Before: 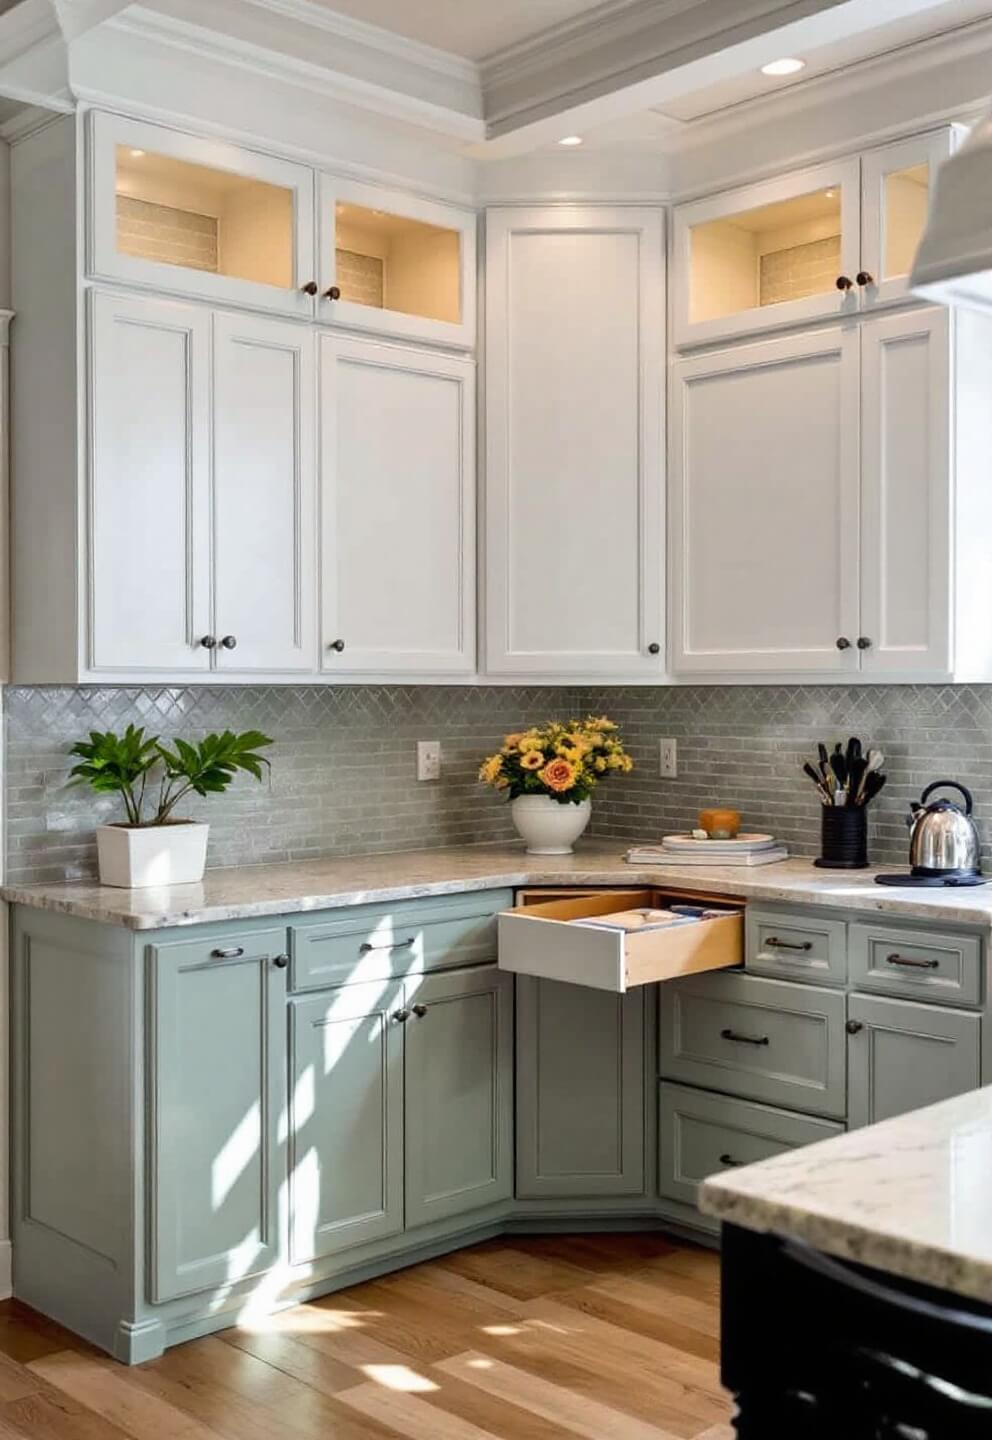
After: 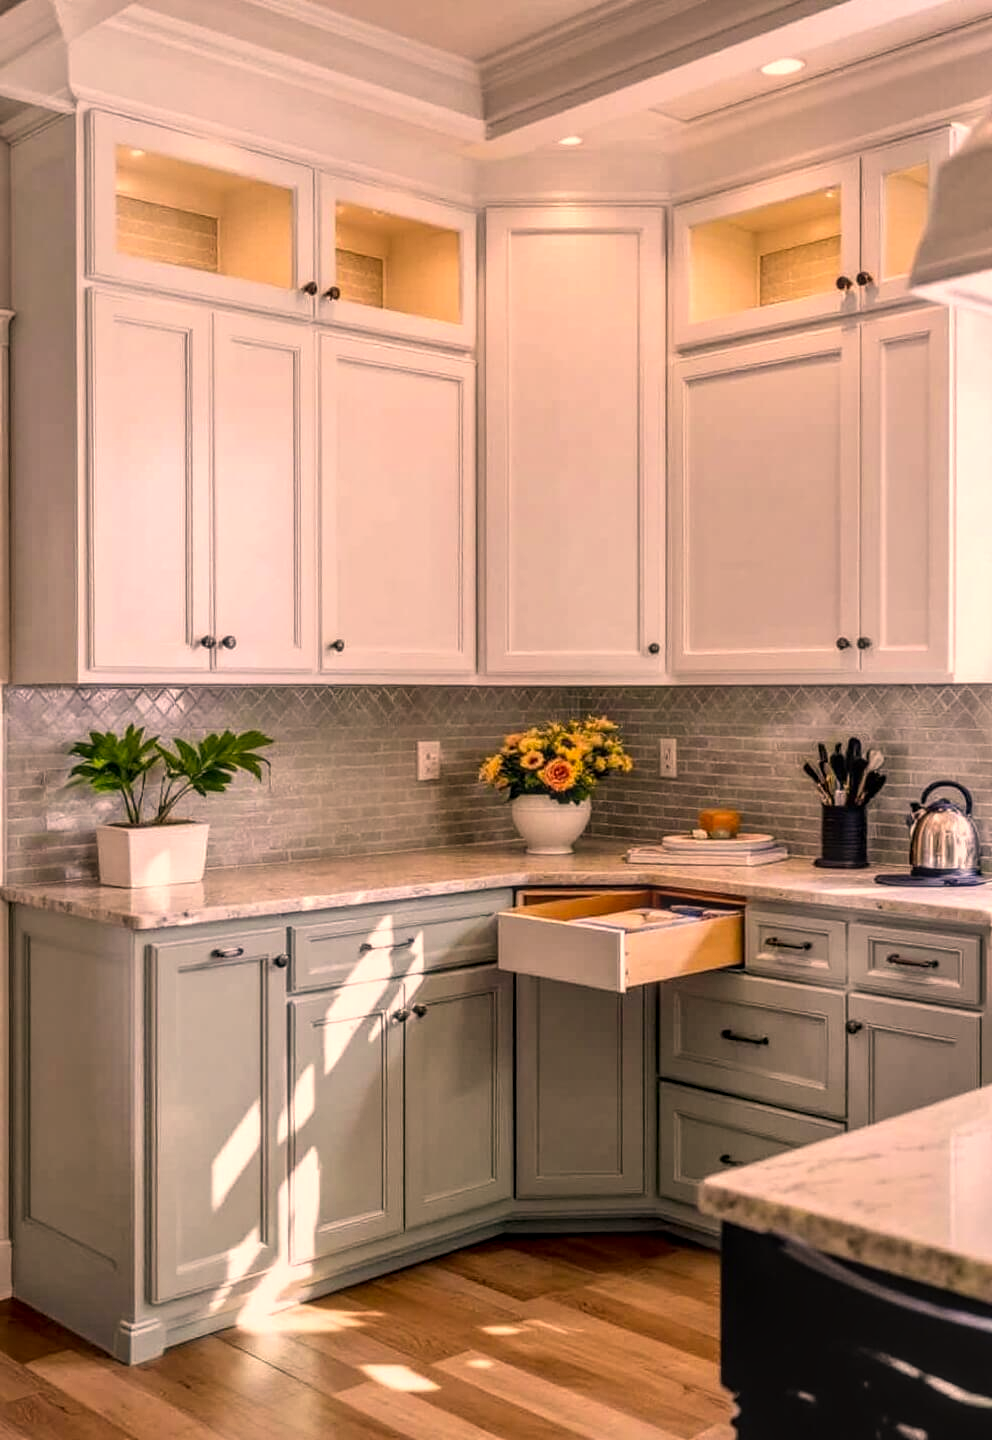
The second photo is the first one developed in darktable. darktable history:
color correction: highlights a* 20.98, highlights b* 19.84
local contrast: highlights 3%, shadows 6%, detail 133%
